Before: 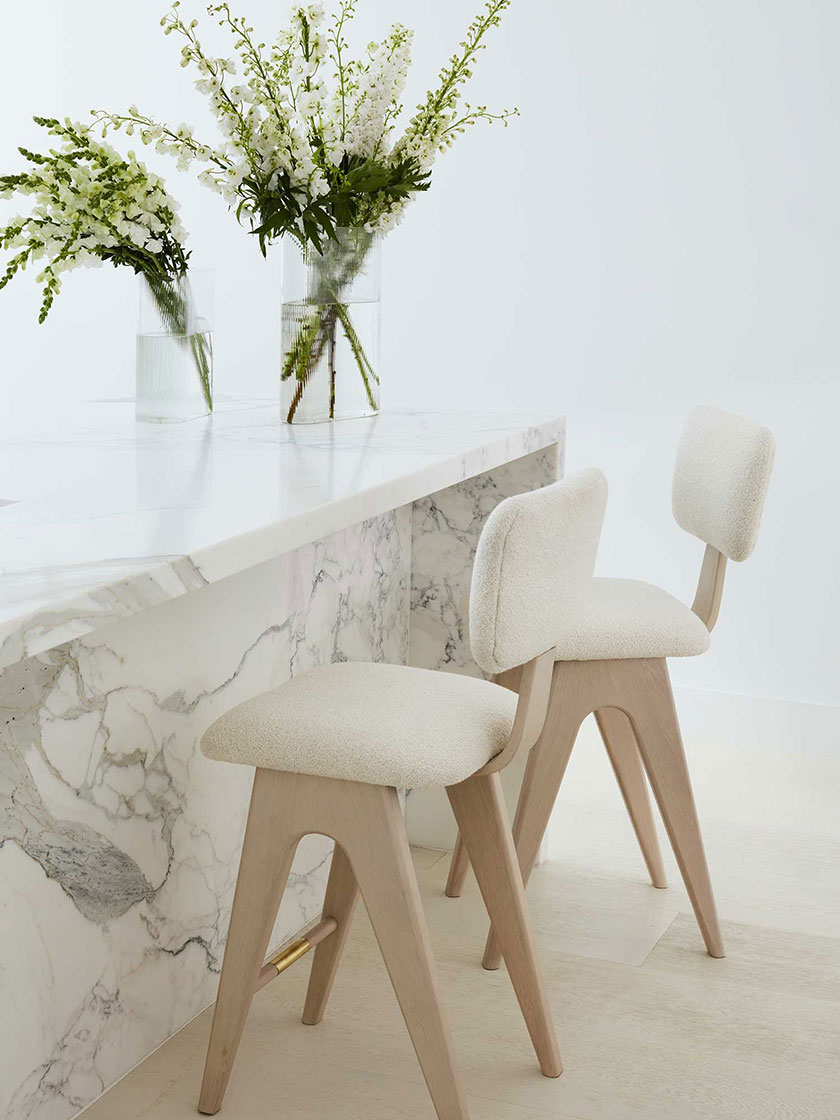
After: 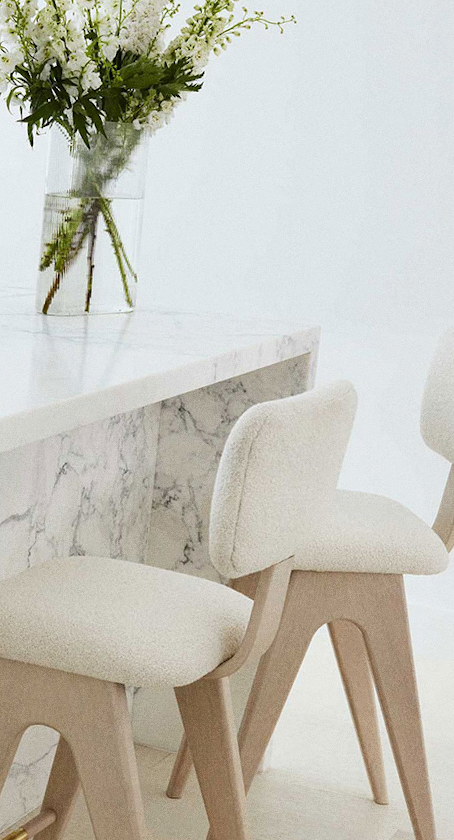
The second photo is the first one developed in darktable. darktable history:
rotate and perspective: rotation 4.1°, automatic cropping off
crop: left 32.075%, top 10.976%, right 18.355%, bottom 17.596%
tone curve: curves: ch0 [(0, 0) (0.584, 0.595) (1, 1)], preserve colors none
color balance rgb: on, module defaults
grain: coarseness 0.09 ISO
